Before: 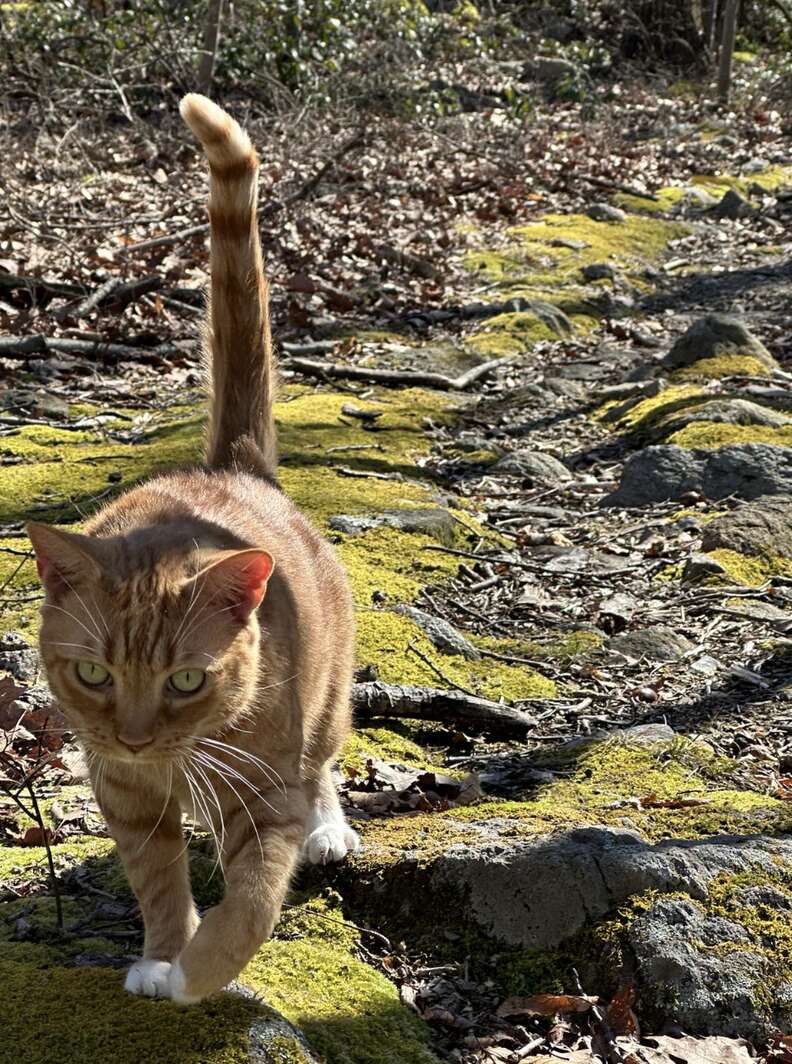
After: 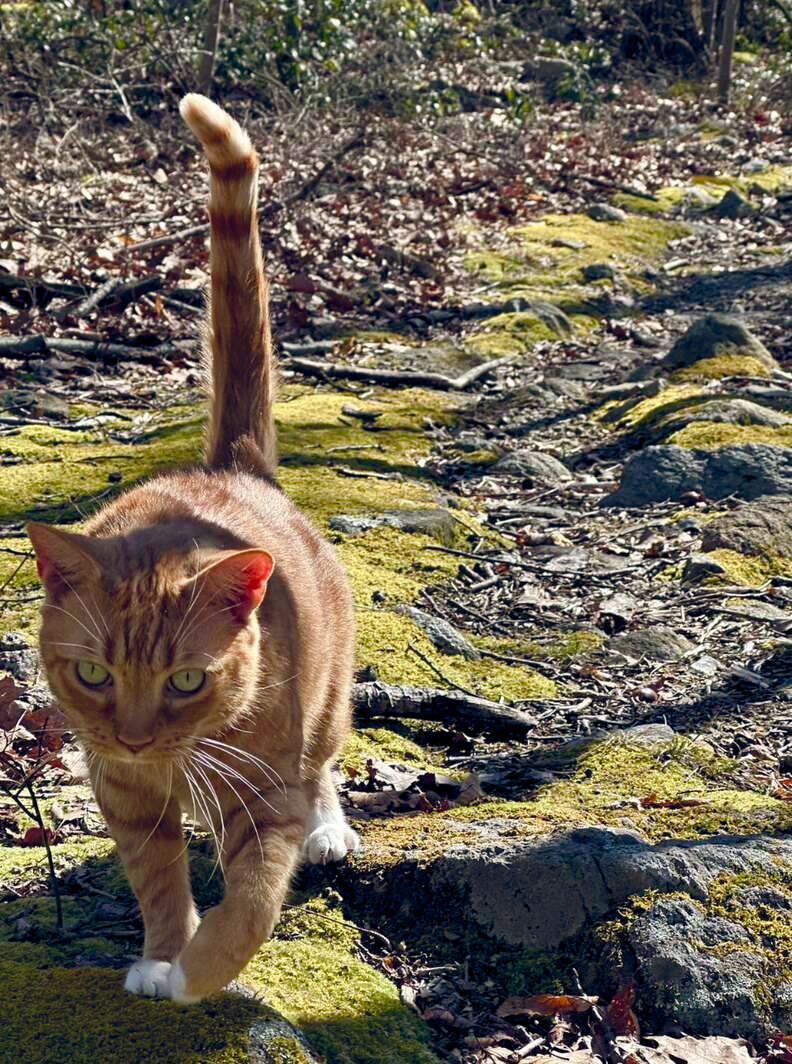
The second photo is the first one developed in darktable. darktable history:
color balance rgb: shadows lift › chroma 1.04%, shadows lift › hue 242.81°, global offset › chroma 0.156%, global offset › hue 253.28°, perceptual saturation grading › global saturation 0.194%, perceptual saturation grading › highlights -34.32%, perceptual saturation grading › mid-tones 14.975%, perceptual saturation grading › shadows 47.687%, global vibrance 20%
